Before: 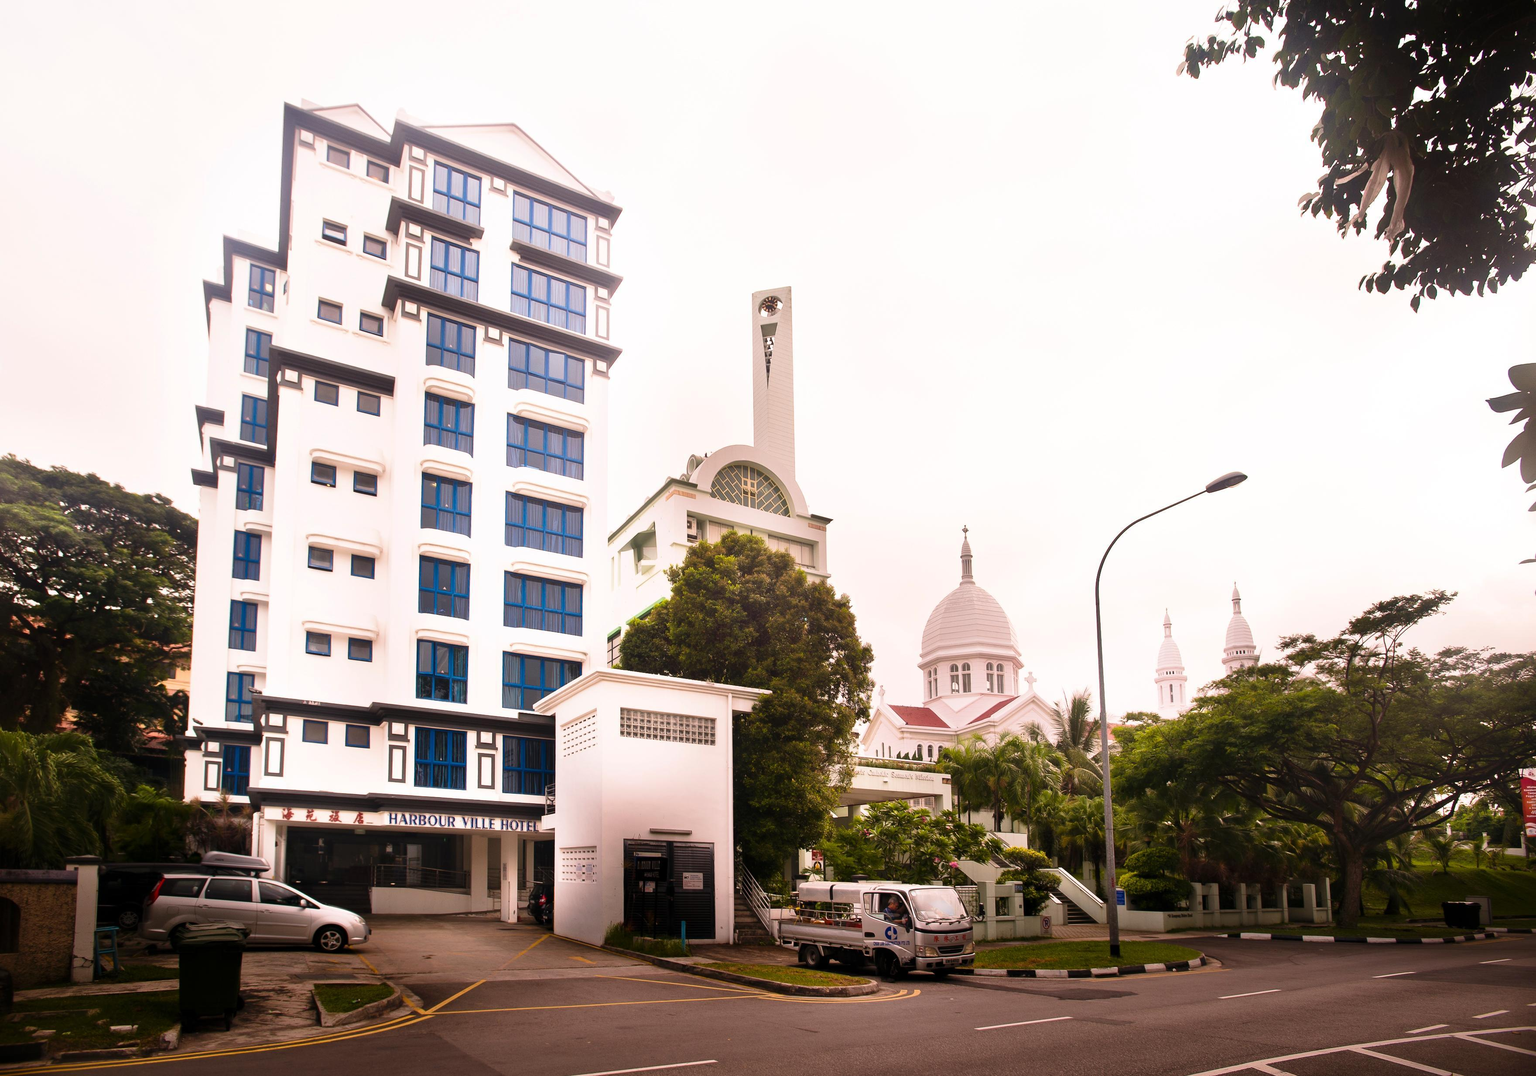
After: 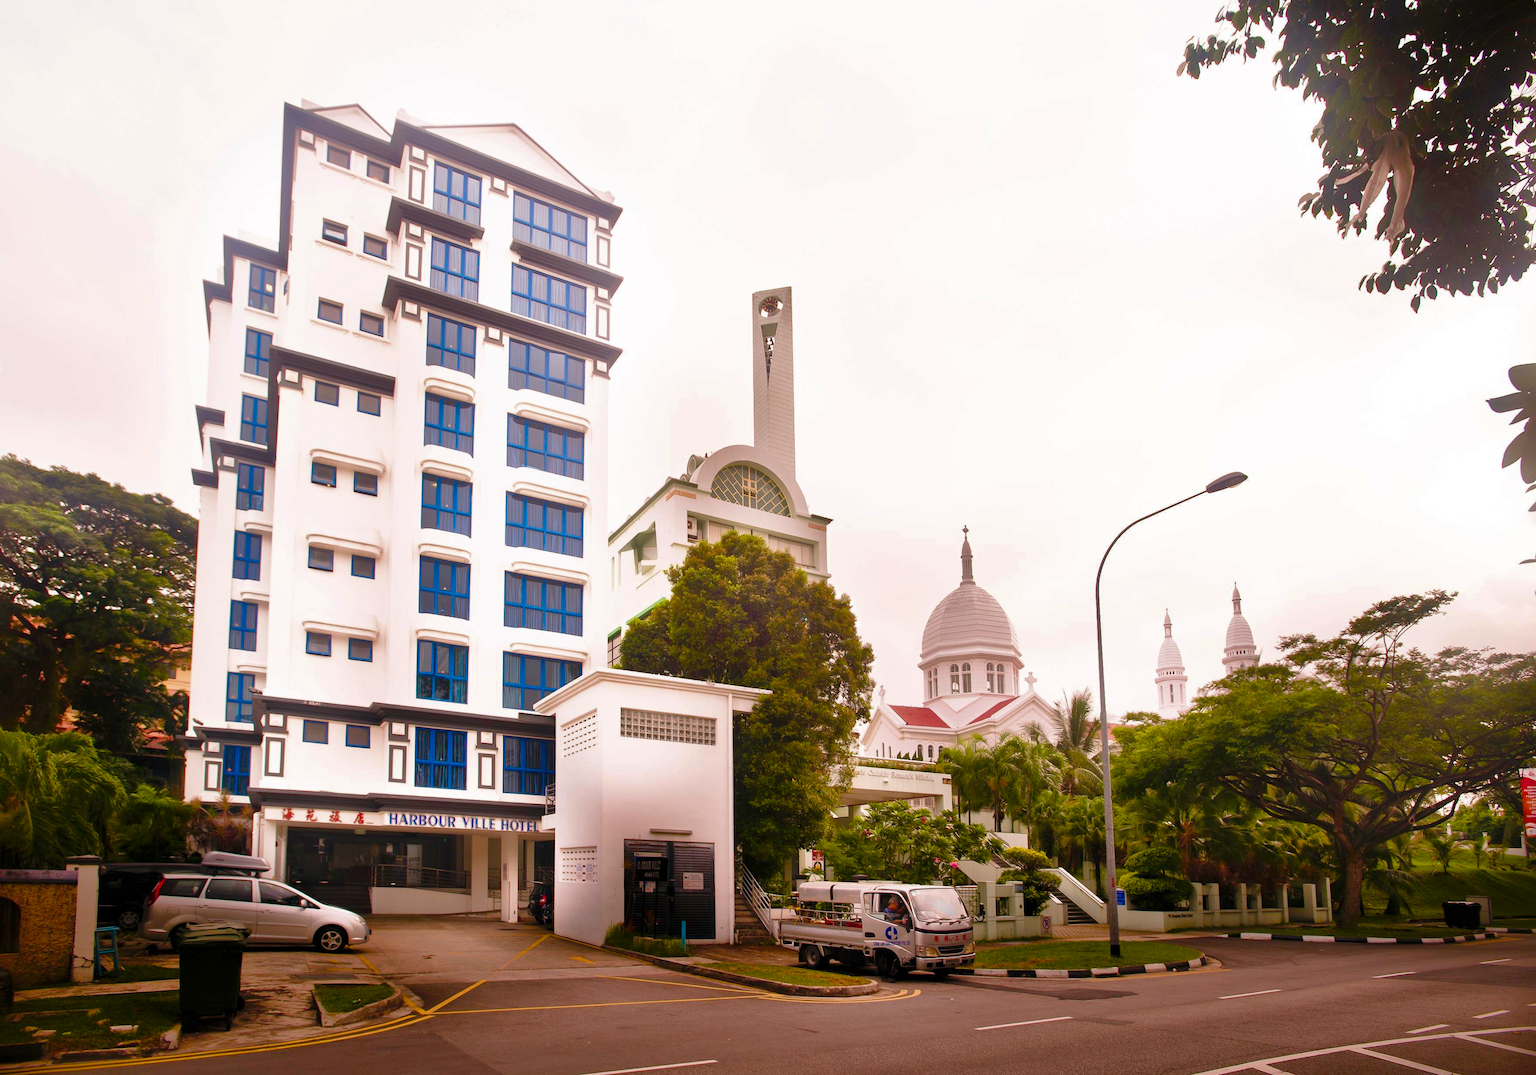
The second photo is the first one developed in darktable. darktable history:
color balance rgb: perceptual saturation grading › global saturation 20%, perceptual saturation grading › highlights -25%, perceptual saturation grading › shadows 50%
shadows and highlights: on, module defaults
